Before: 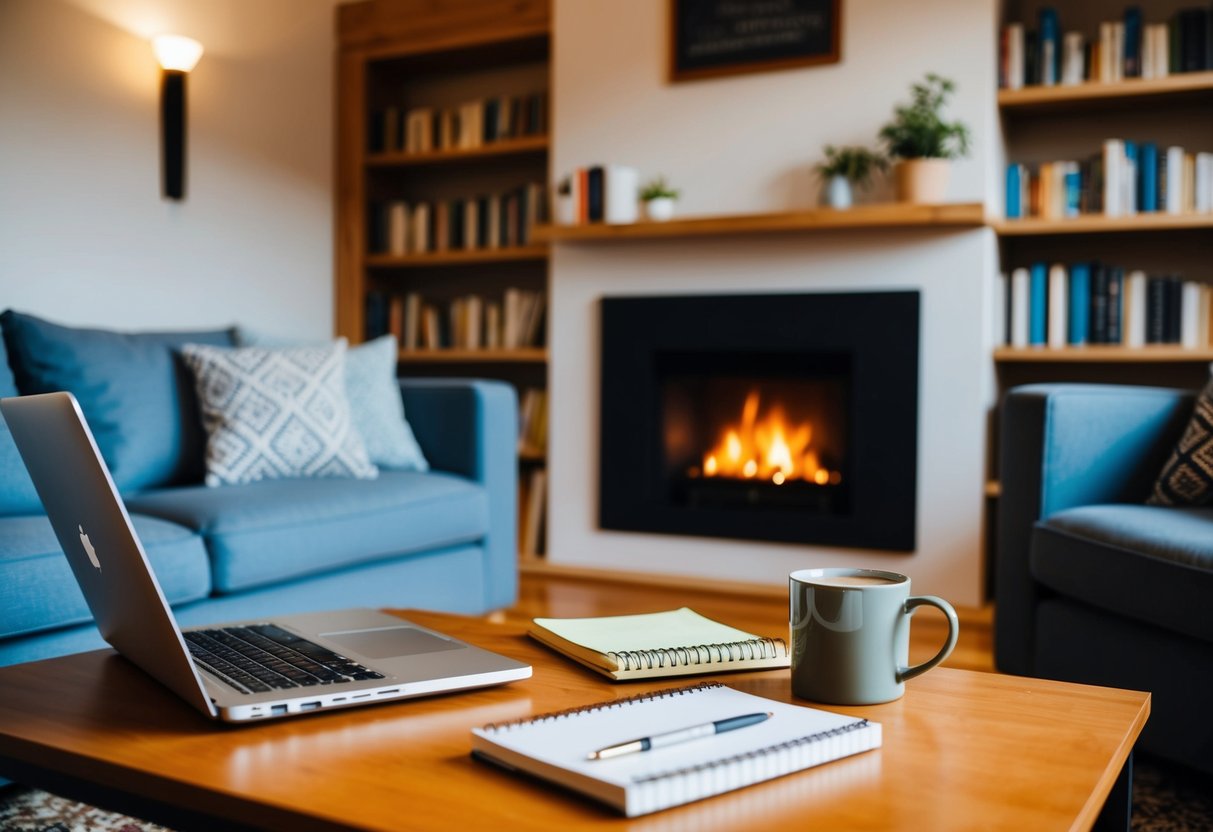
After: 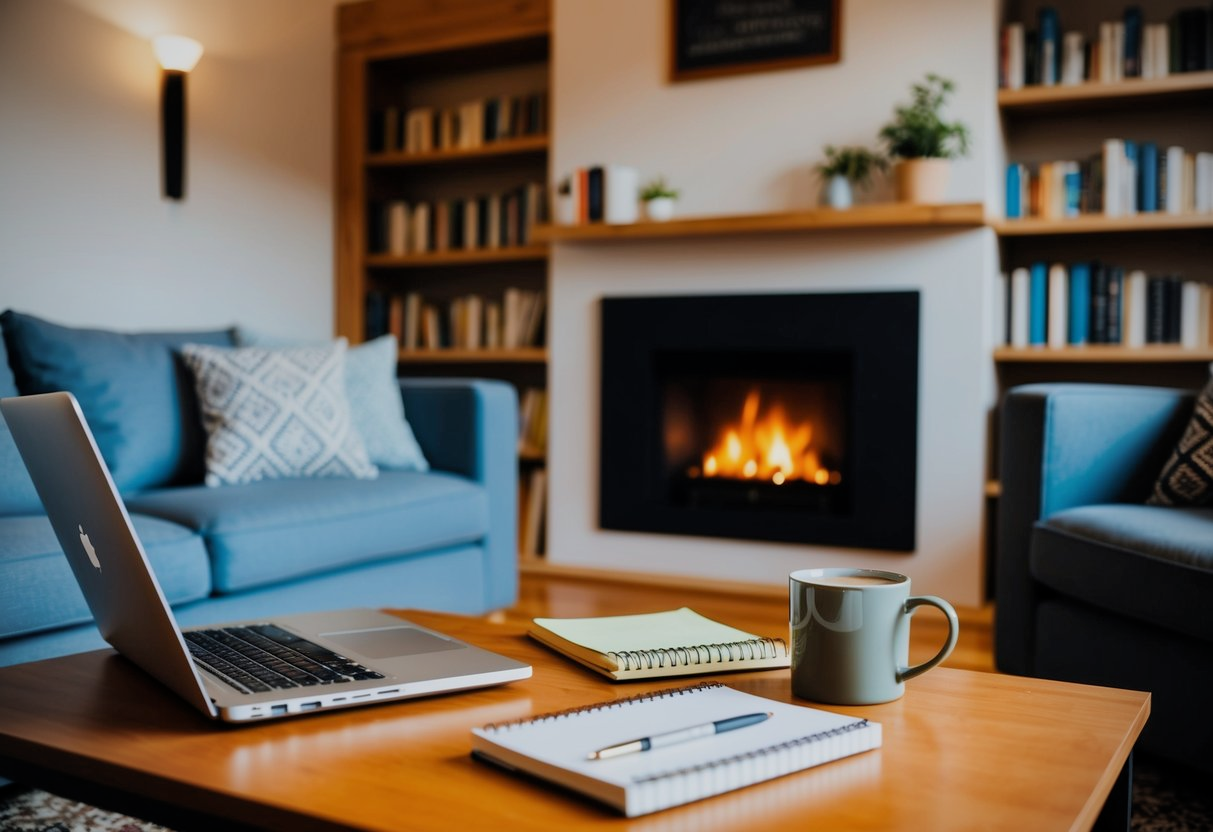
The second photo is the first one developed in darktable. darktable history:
vignetting: fall-off radius 60.92%
filmic rgb: black relative exposure -15 EV, white relative exposure 3 EV, threshold 6 EV, target black luminance 0%, hardness 9.27, latitude 99%, contrast 0.912, shadows ↔ highlights balance 0.505%, add noise in highlights 0, color science v3 (2019), use custom middle-gray values true, iterations of high-quality reconstruction 0, contrast in highlights soft, enable highlight reconstruction true
